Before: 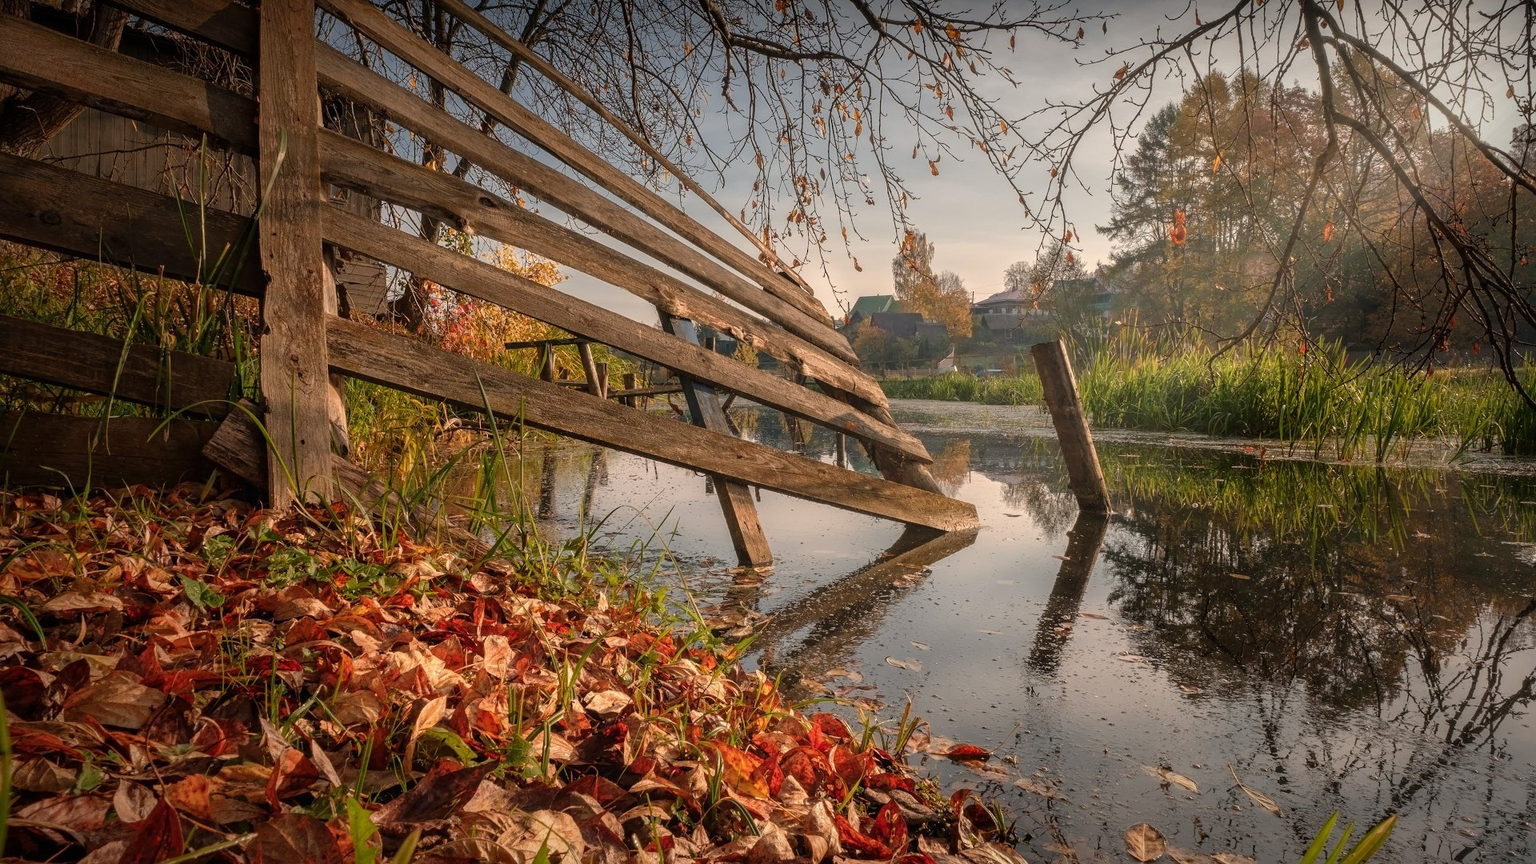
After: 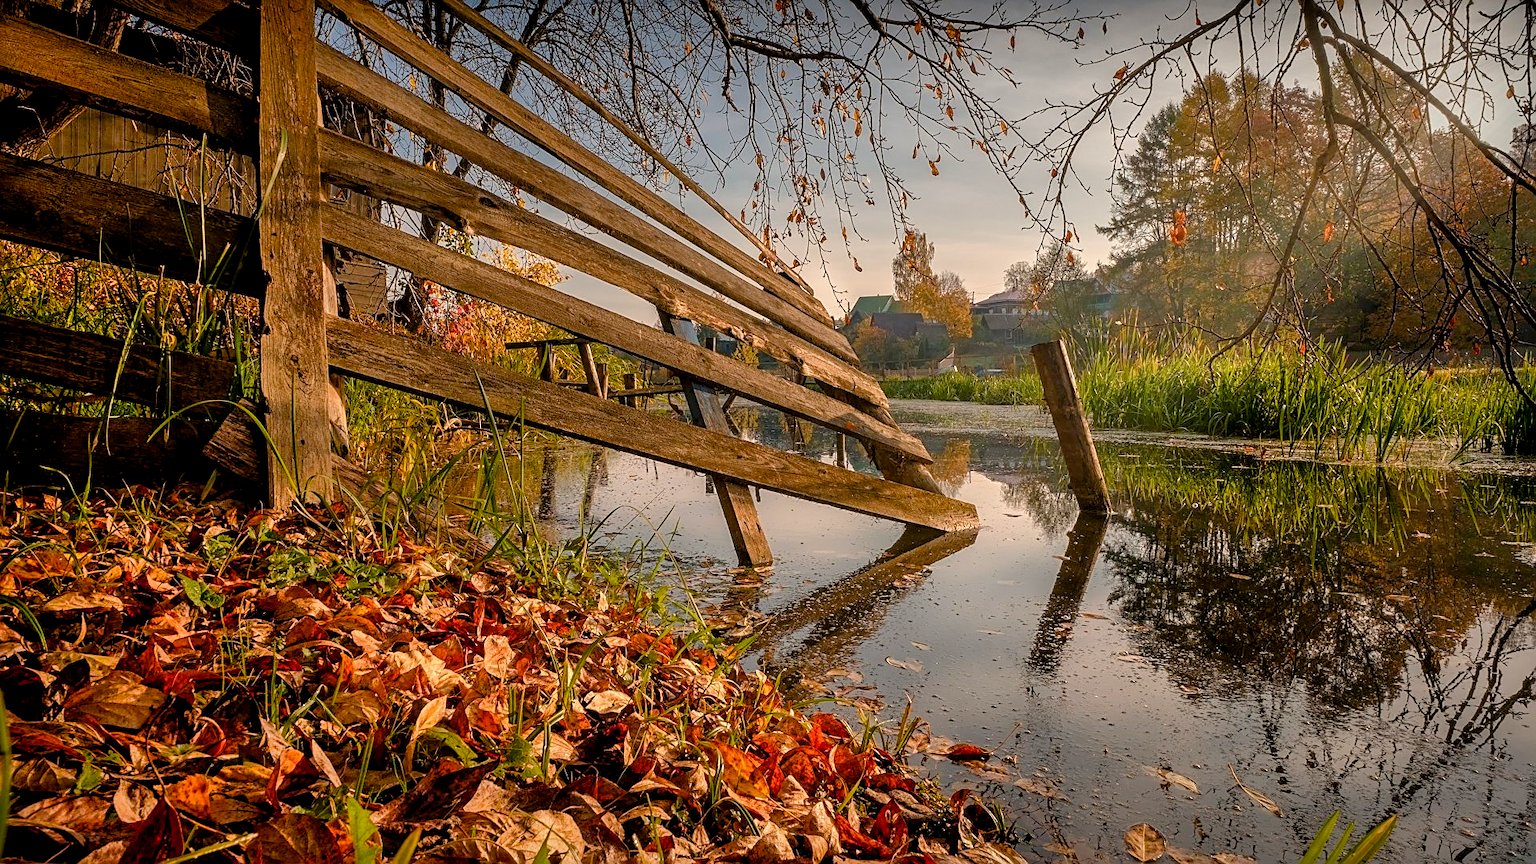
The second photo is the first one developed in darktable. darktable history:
exposure: black level correction 0.002, compensate highlight preservation false
color balance rgb: global offset › luminance -0.508%, perceptual saturation grading › global saturation 27.566%, perceptual saturation grading › highlights -25.595%, perceptual saturation grading › shadows 24.962%, global vibrance 20%
shadows and highlights: soften with gaussian
sharpen: on, module defaults
